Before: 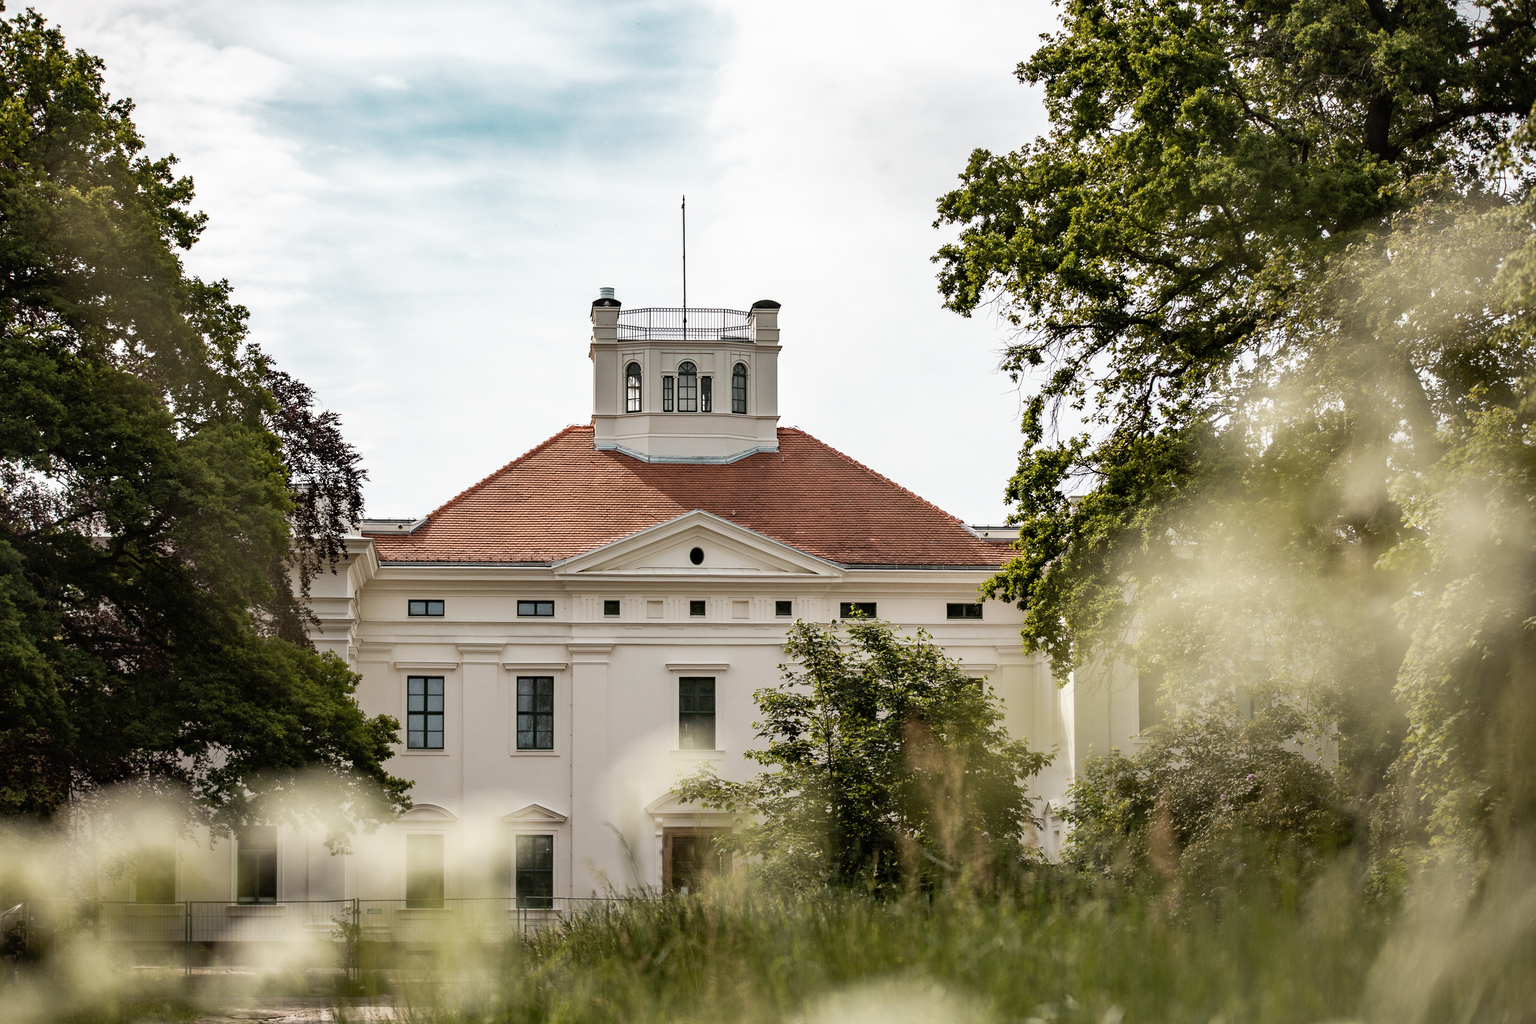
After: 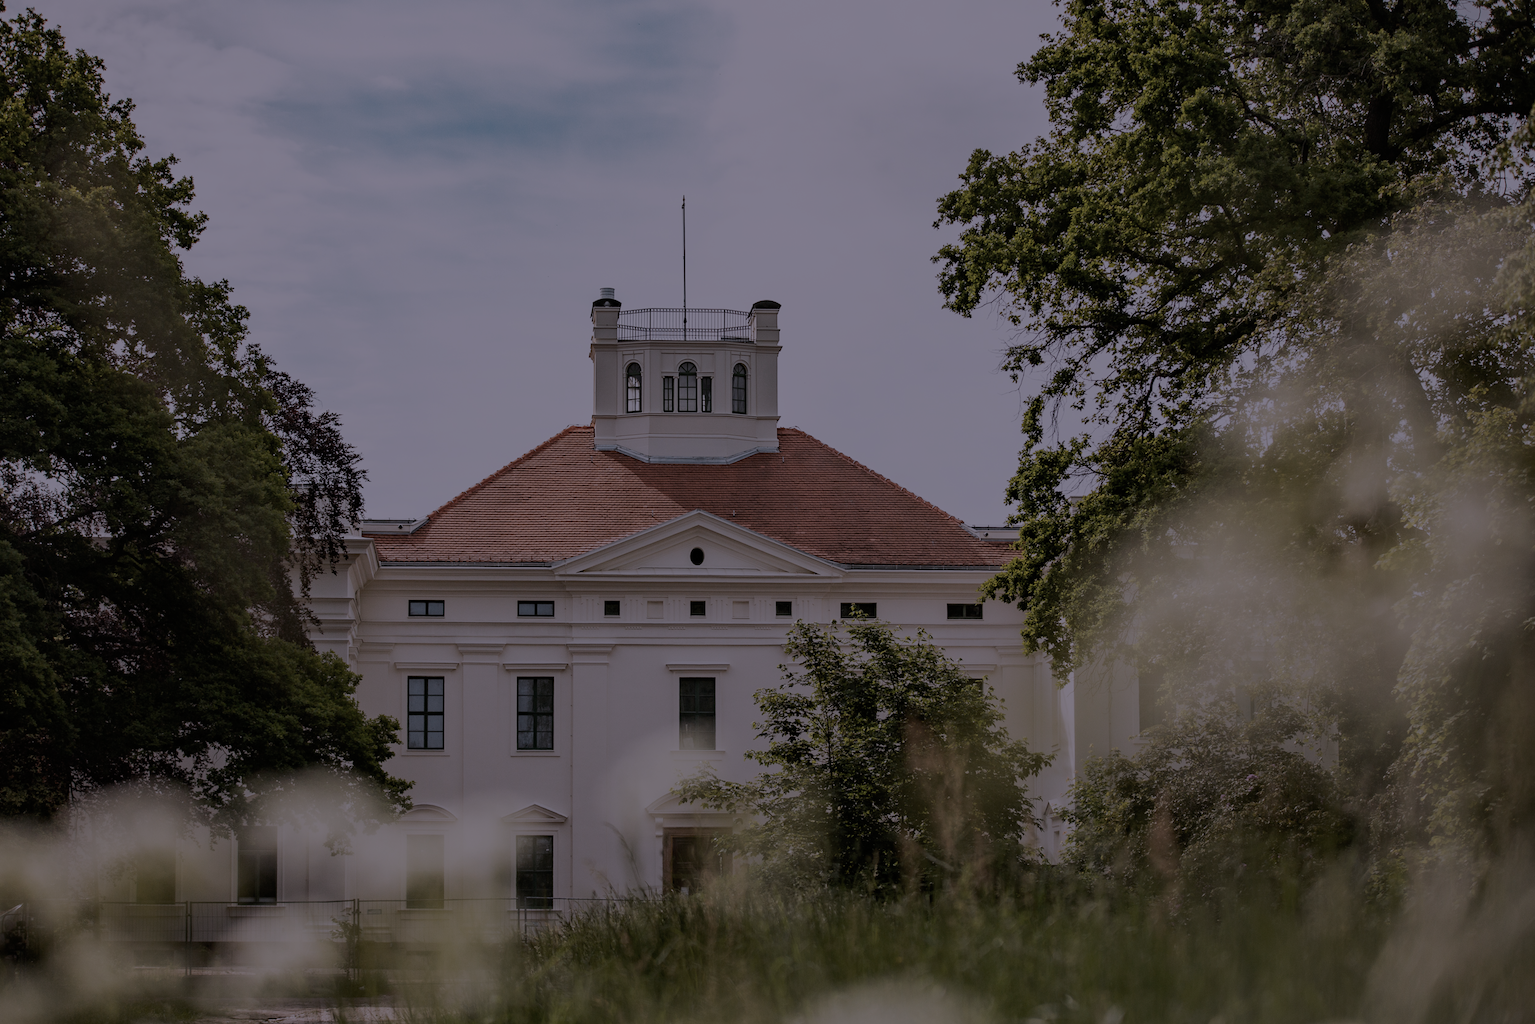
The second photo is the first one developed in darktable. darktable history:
white balance: red 1.042, blue 1.17
color balance rgb: perceptual brilliance grading › global brilliance -48.39%
